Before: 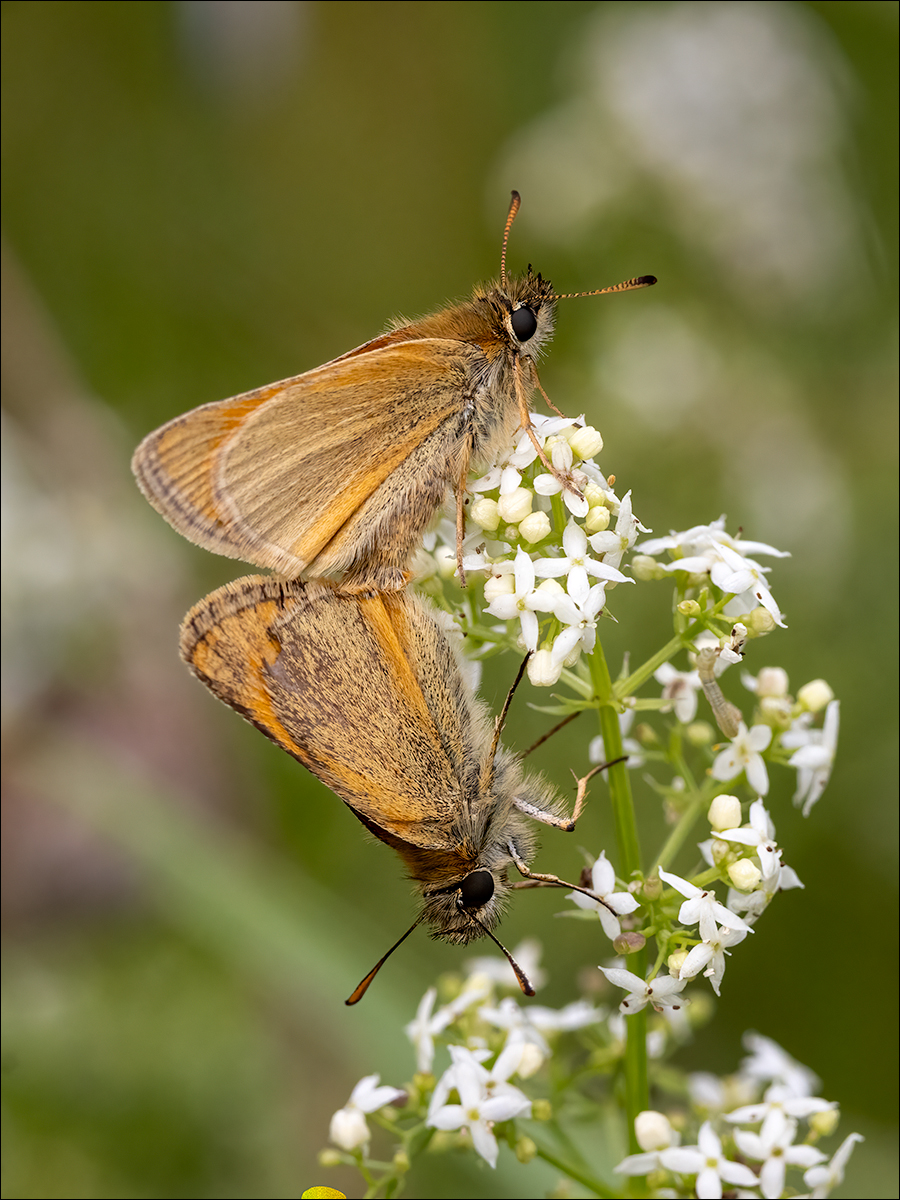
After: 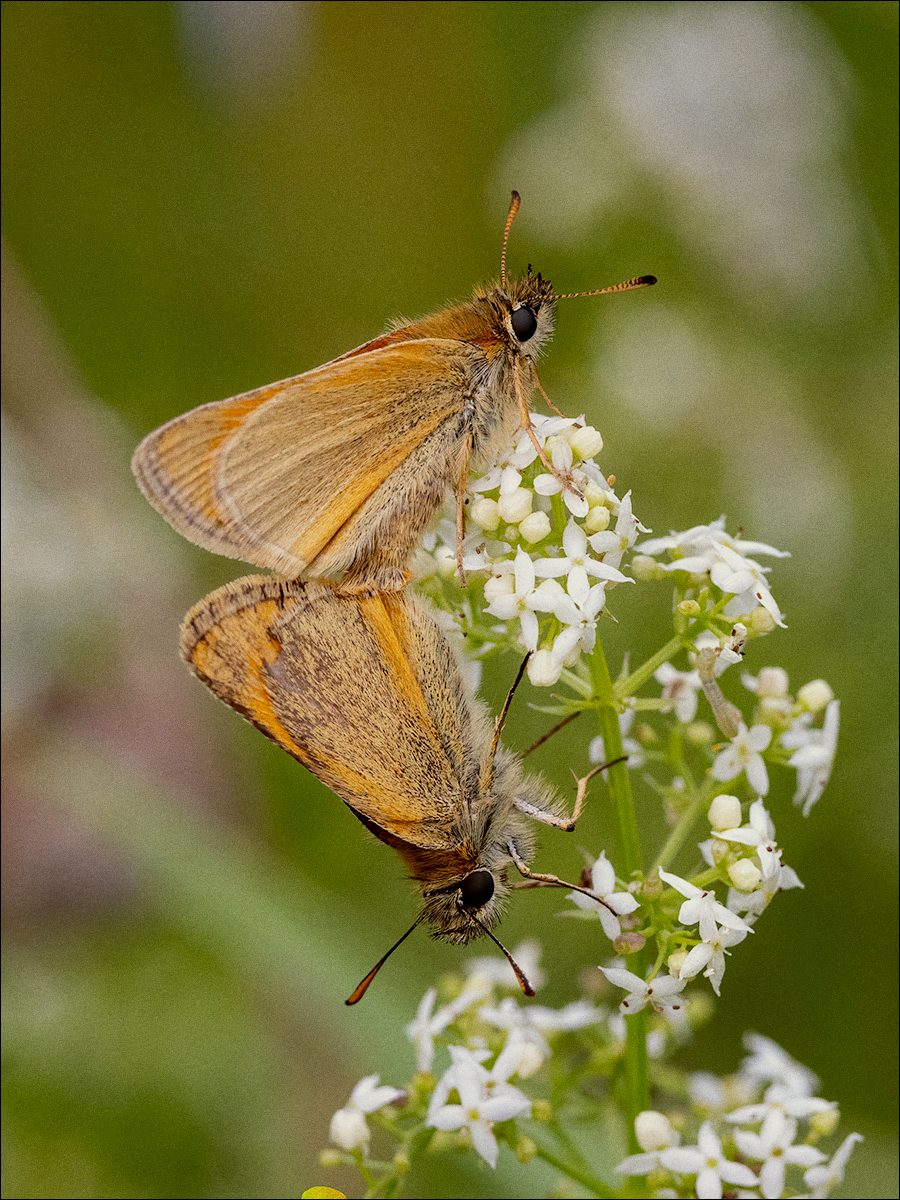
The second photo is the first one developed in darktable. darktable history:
filmic rgb: black relative exposure -16 EV, threshold -0.33 EV, transition 3.19 EV, structure ↔ texture 100%, target black luminance 0%, hardness 7.57, latitude 72.96%, contrast 0.908, highlights saturation mix 10%, shadows ↔ highlights balance -0.38%, add noise in highlights 0, preserve chrominance no, color science v4 (2020), iterations of high-quality reconstruction 10, enable highlight reconstruction true
grain: on, module defaults
